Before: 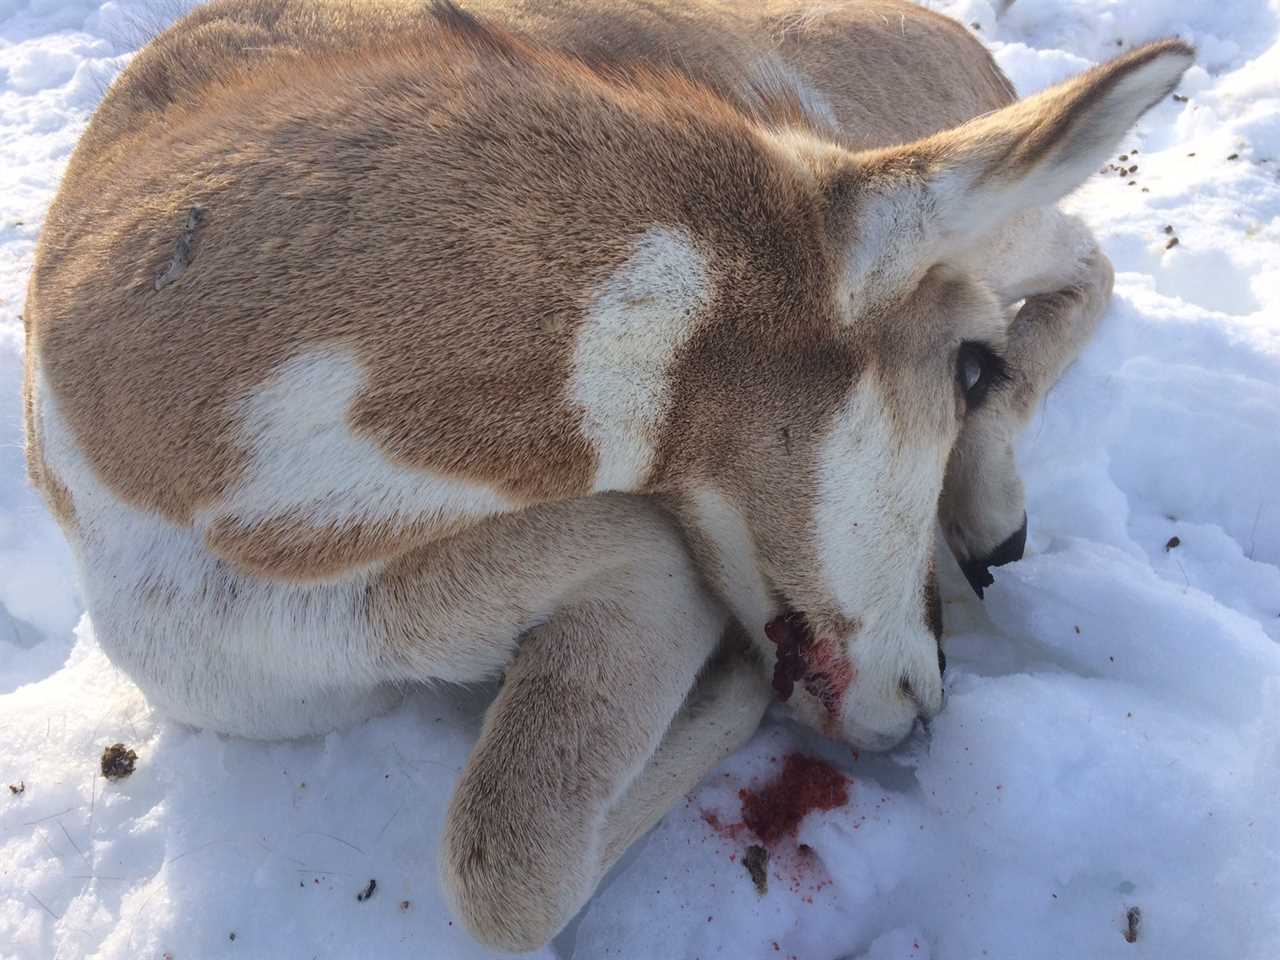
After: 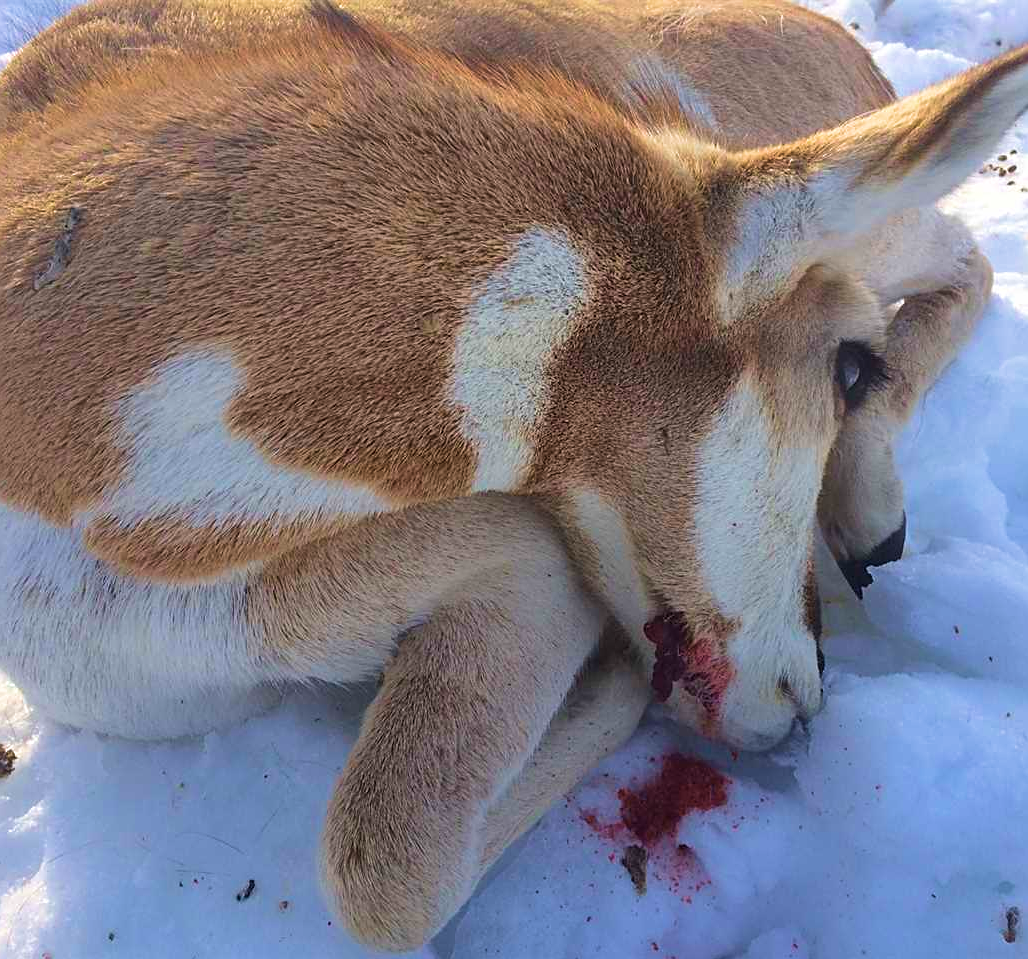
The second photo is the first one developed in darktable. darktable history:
velvia: strength 67.37%, mid-tones bias 0.976
crop and rotate: left 9.481%, right 10.196%
sharpen: on, module defaults
